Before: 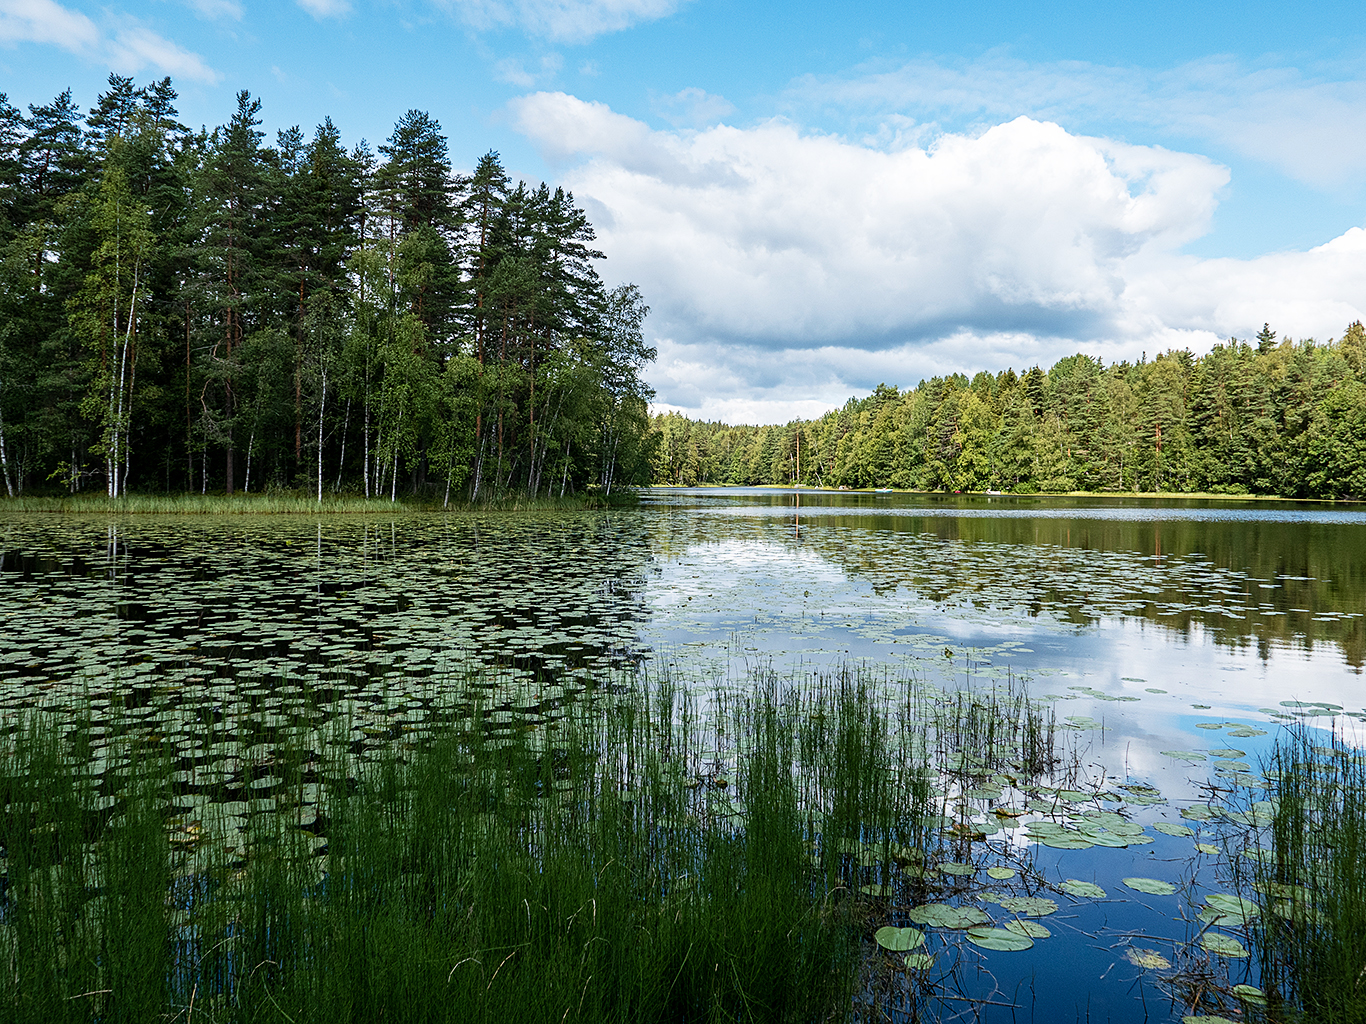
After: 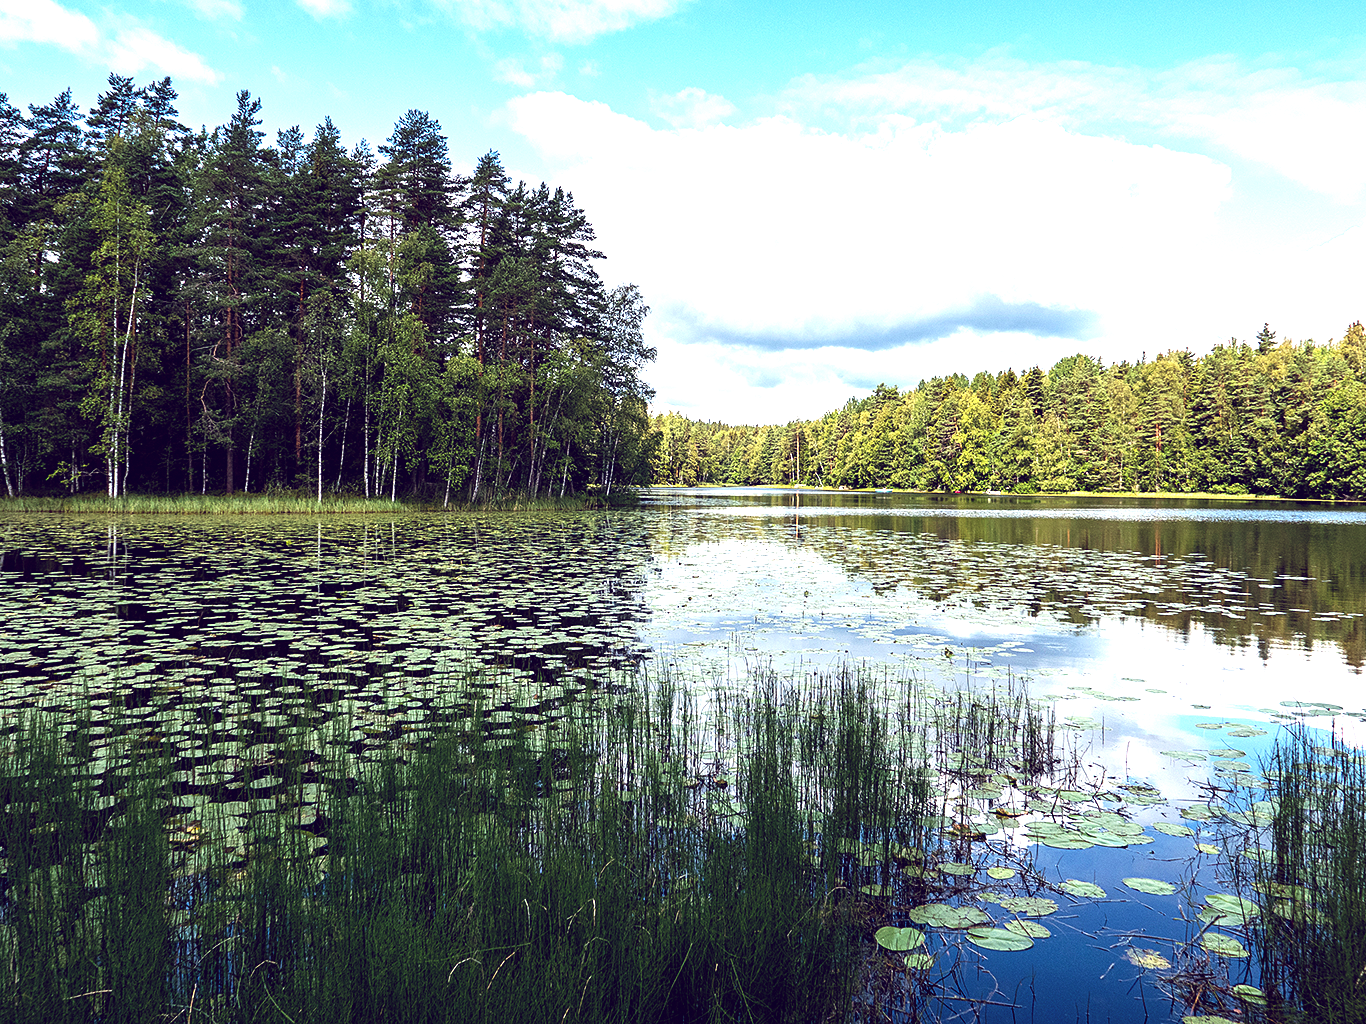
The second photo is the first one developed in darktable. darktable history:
color balance: lift [1.001, 0.997, 0.99, 1.01], gamma [1.007, 1, 0.975, 1.025], gain [1, 1.065, 1.052, 0.935], contrast 13.25%
exposure: exposure 0.566 EV, compensate highlight preservation false
